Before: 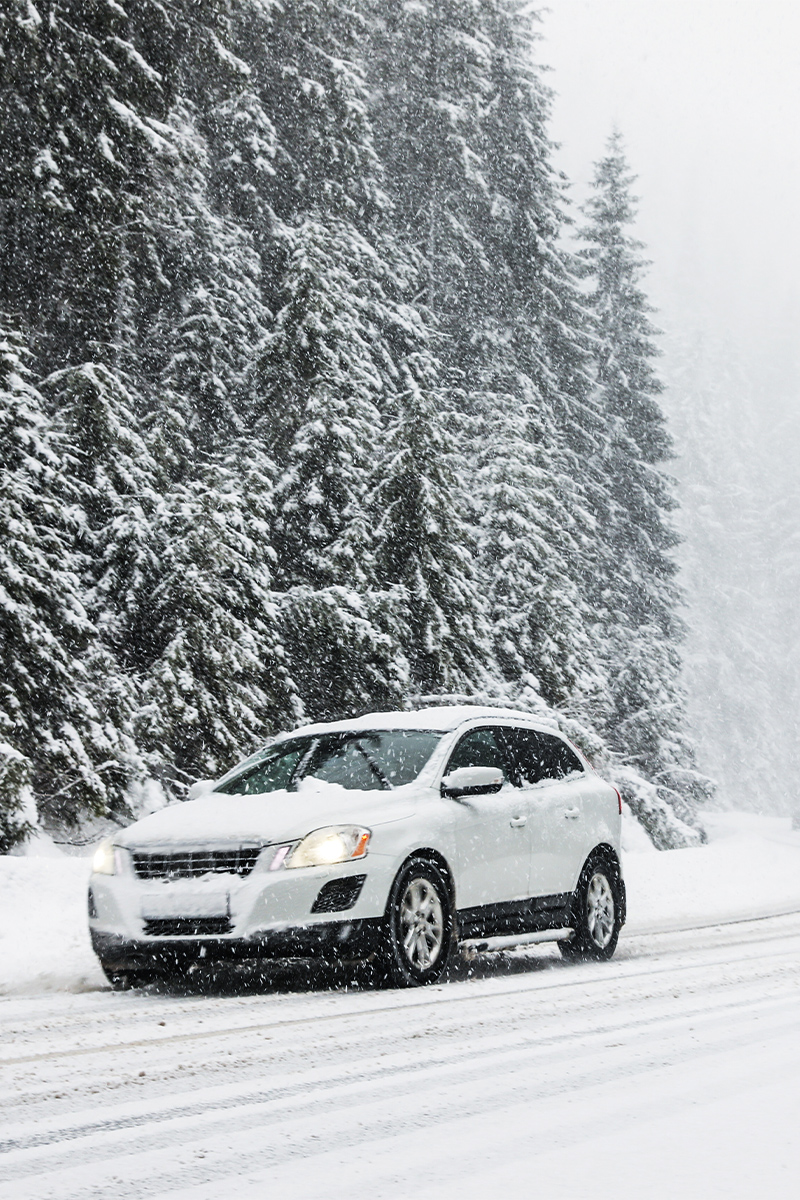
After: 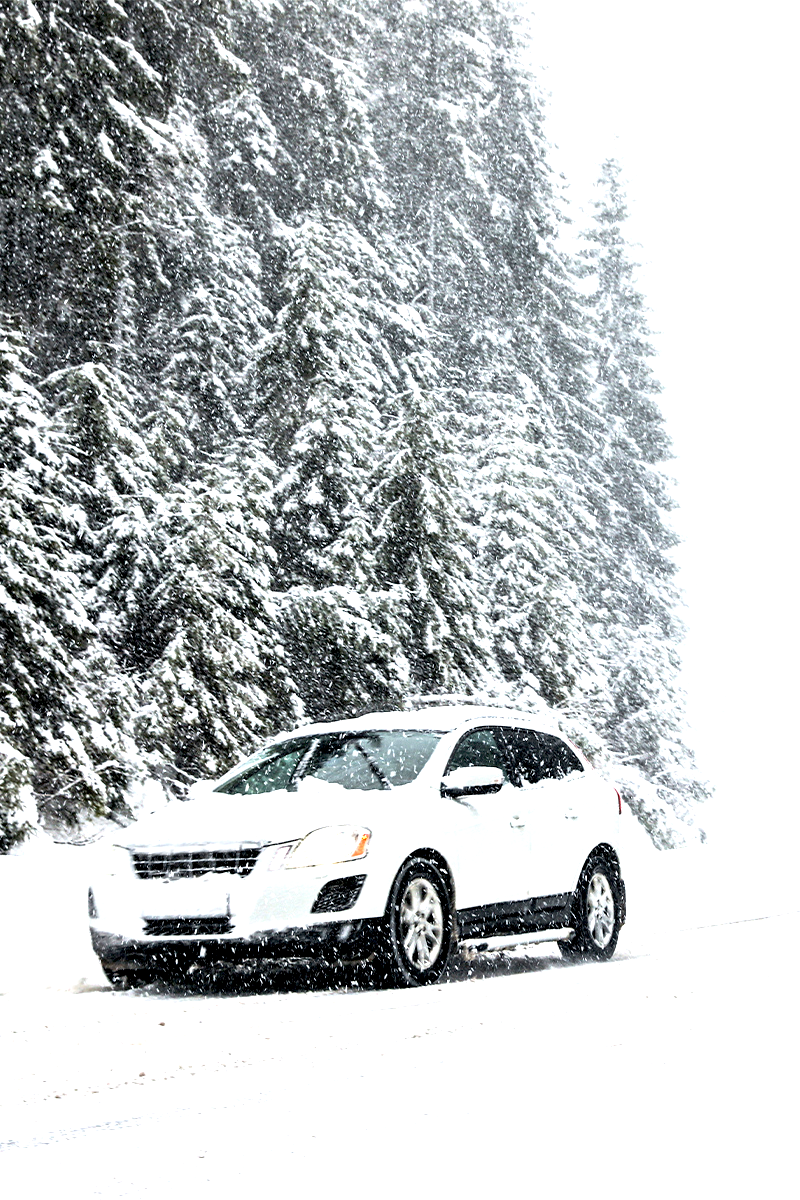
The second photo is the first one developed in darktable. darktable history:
exposure: black level correction 0.01, exposure 1 EV, compensate highlight preservation false
